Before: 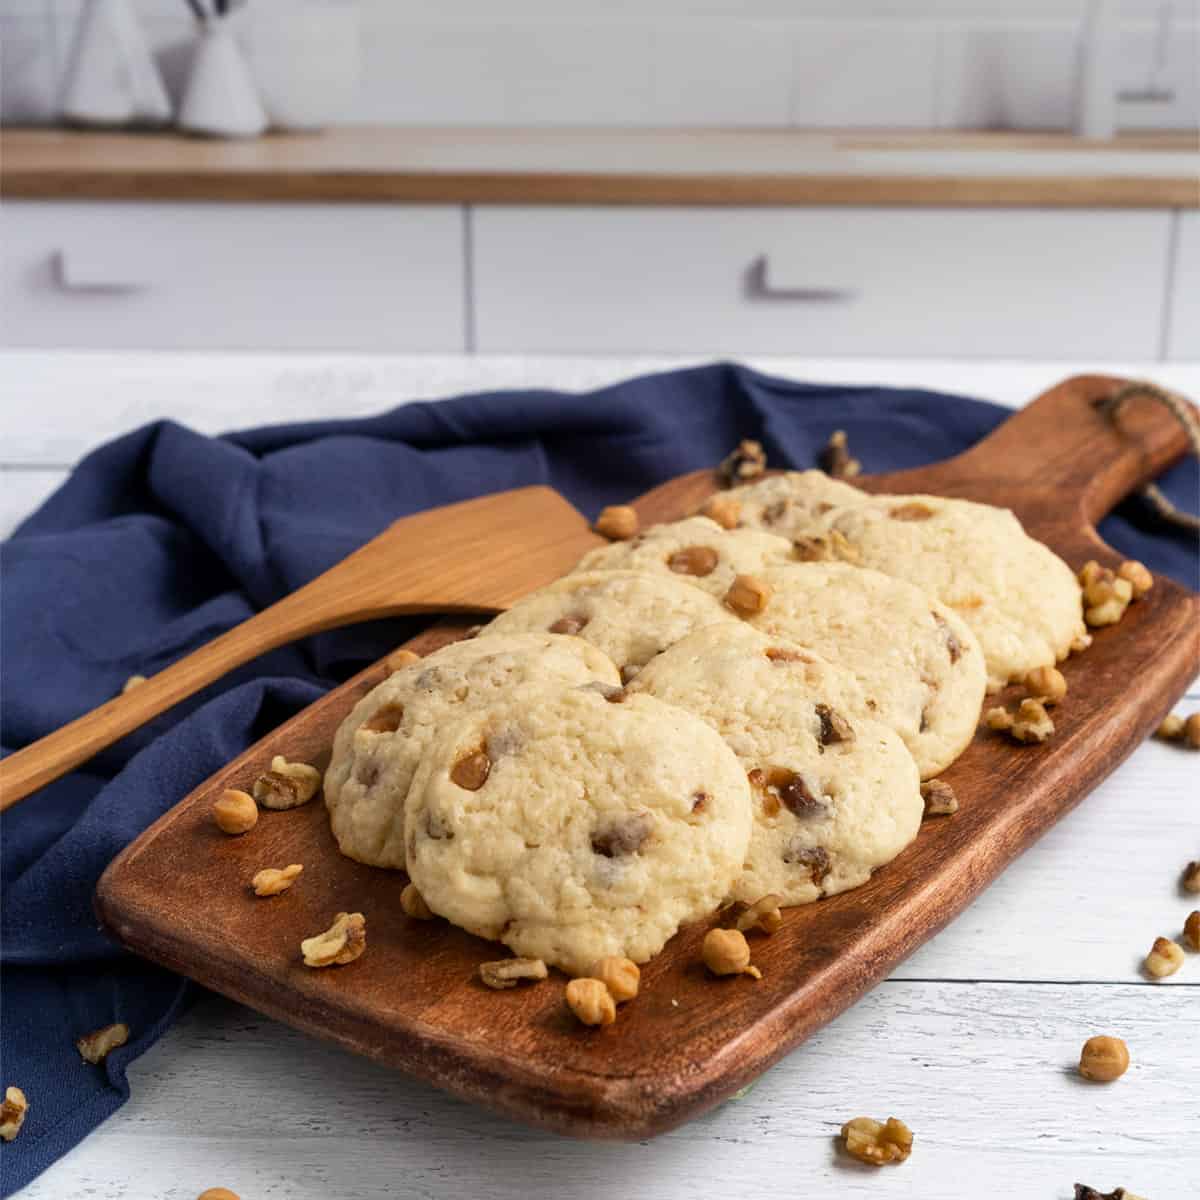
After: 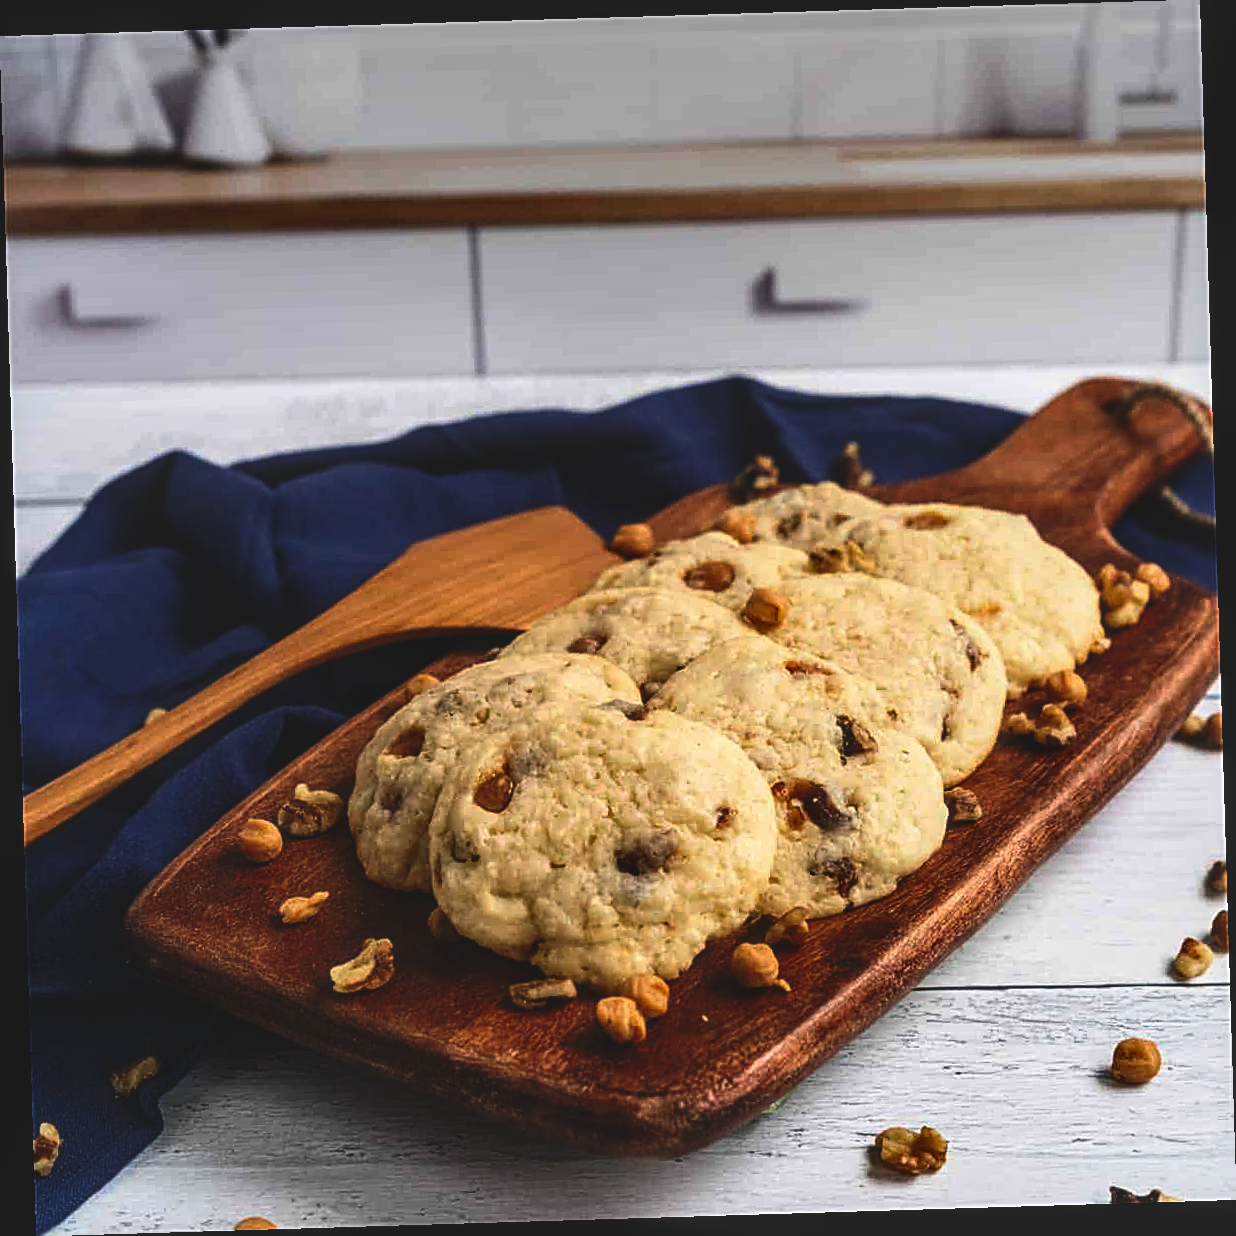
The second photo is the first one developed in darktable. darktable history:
contrast brightness saturation: contrast 0.19, brightness -0.11, saturation 0.21
sharpen: on, module defaults
rgb curve: curves: ch0 [(0, 0.186) (0.314, 0.284) (0.775, 0.708) (1, 1)], compensate middle gray true, preserve colors none
local contrast: on, module defaults
rotate and perspective: rotation -1.75°, automatic cropping off
